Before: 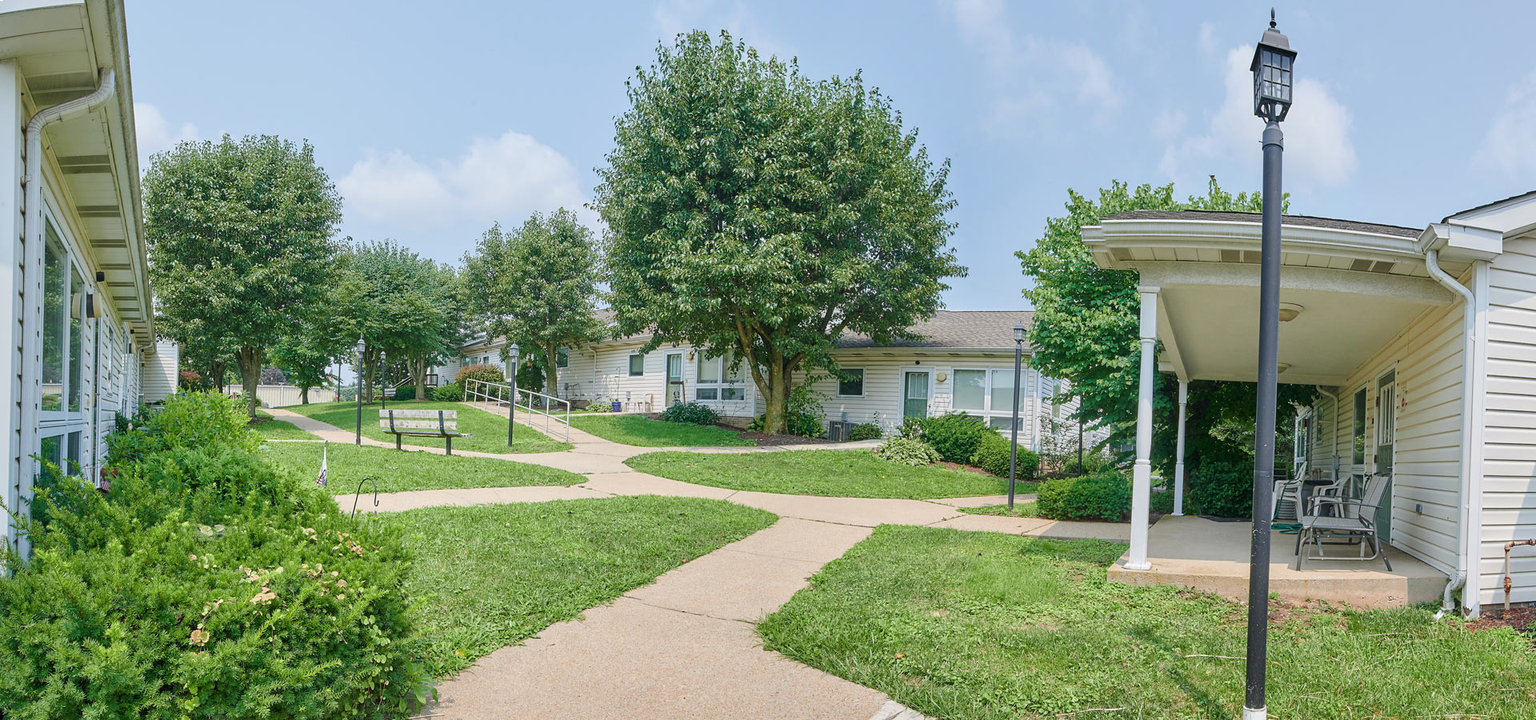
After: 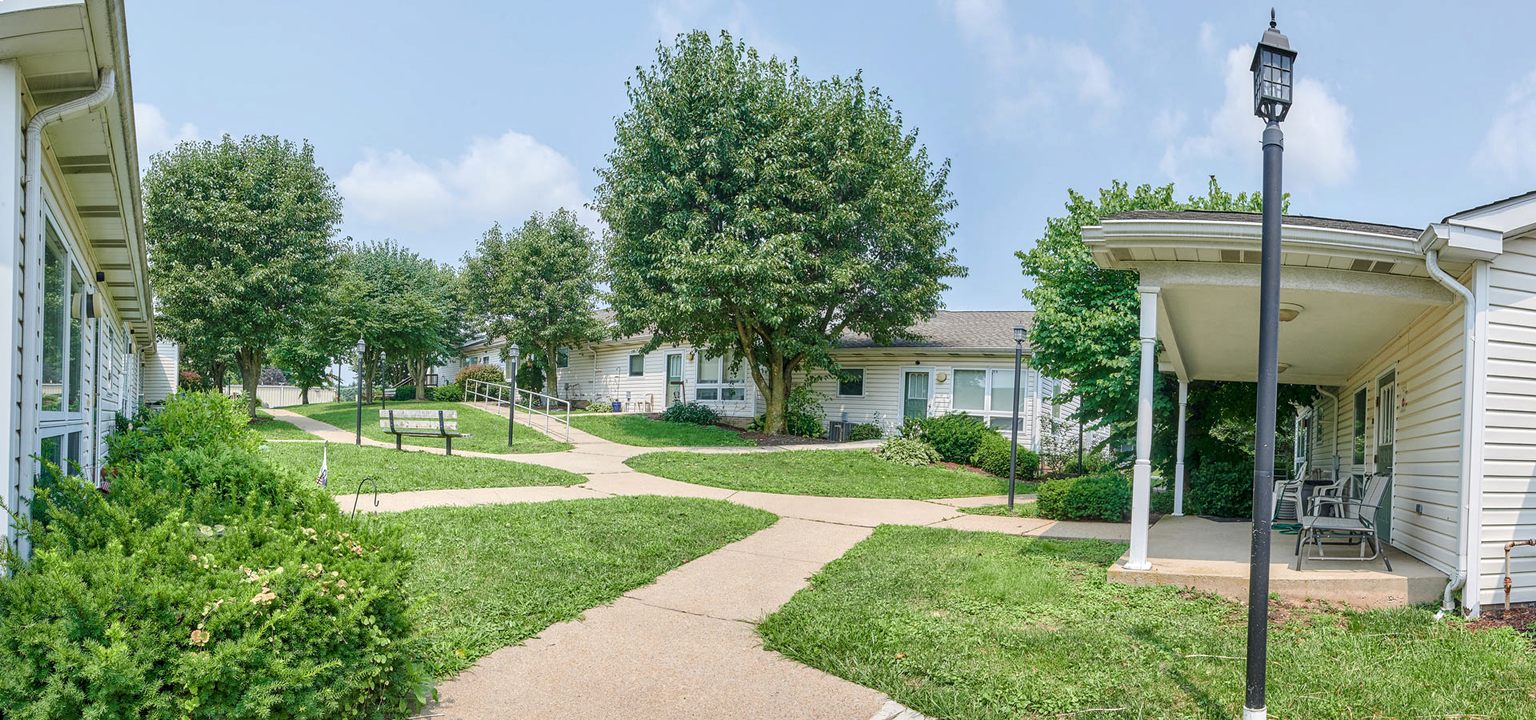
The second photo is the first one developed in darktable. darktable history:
local contrast: on, module defaults
exposure: exposure 0.081 EV
